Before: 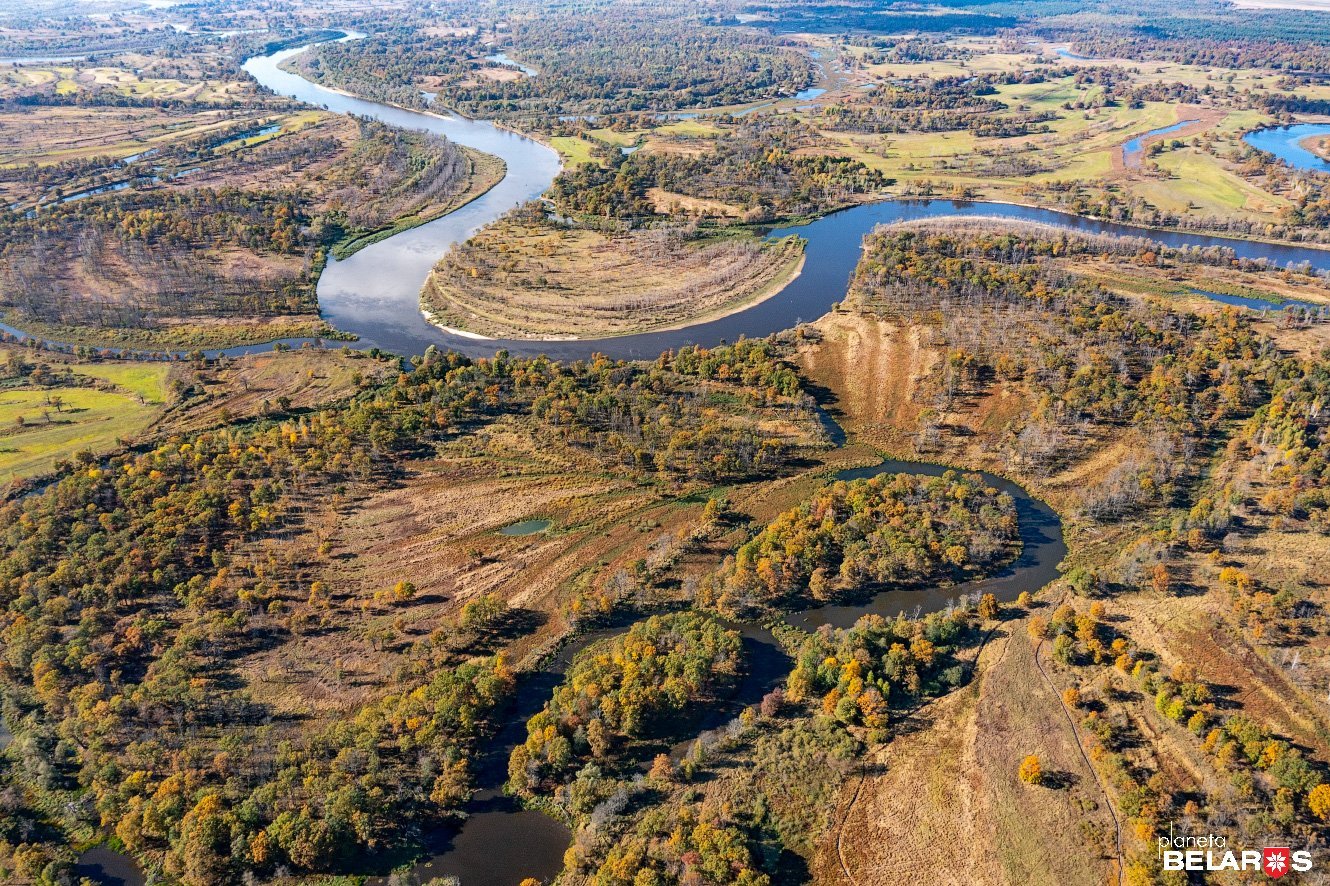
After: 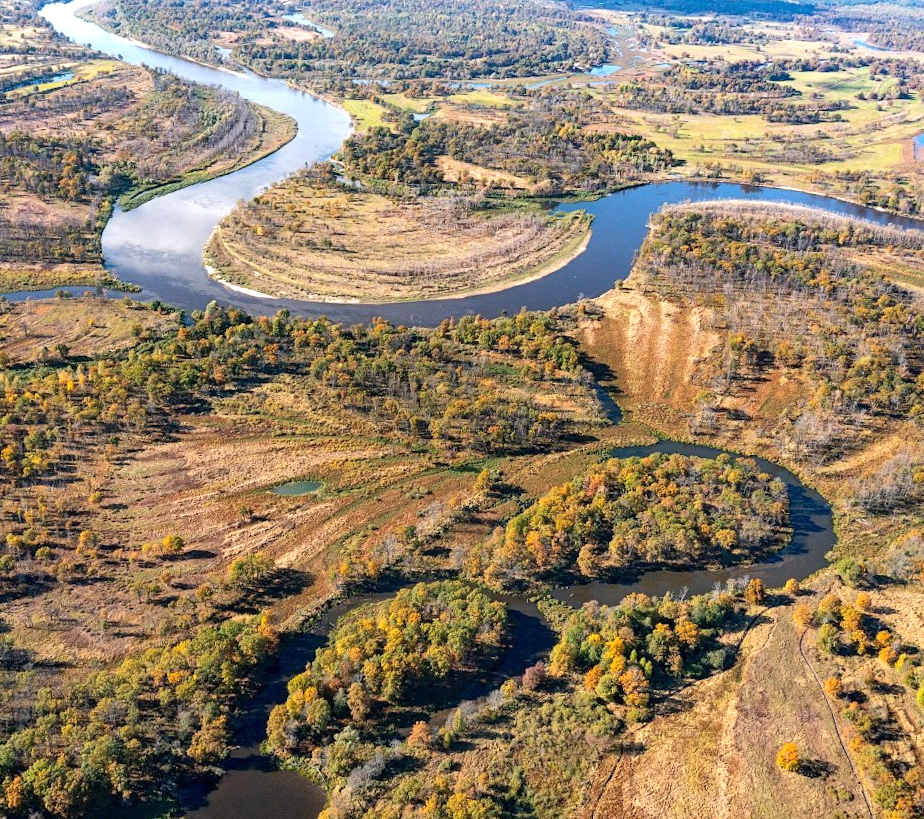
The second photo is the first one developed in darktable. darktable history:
crop and rotate: angle -3.1°, left 14.206%, top 0.03%, right 10.76%, bottom 0.078%
exposure: exposure 0.375 EV, compensate highlight preservation false
